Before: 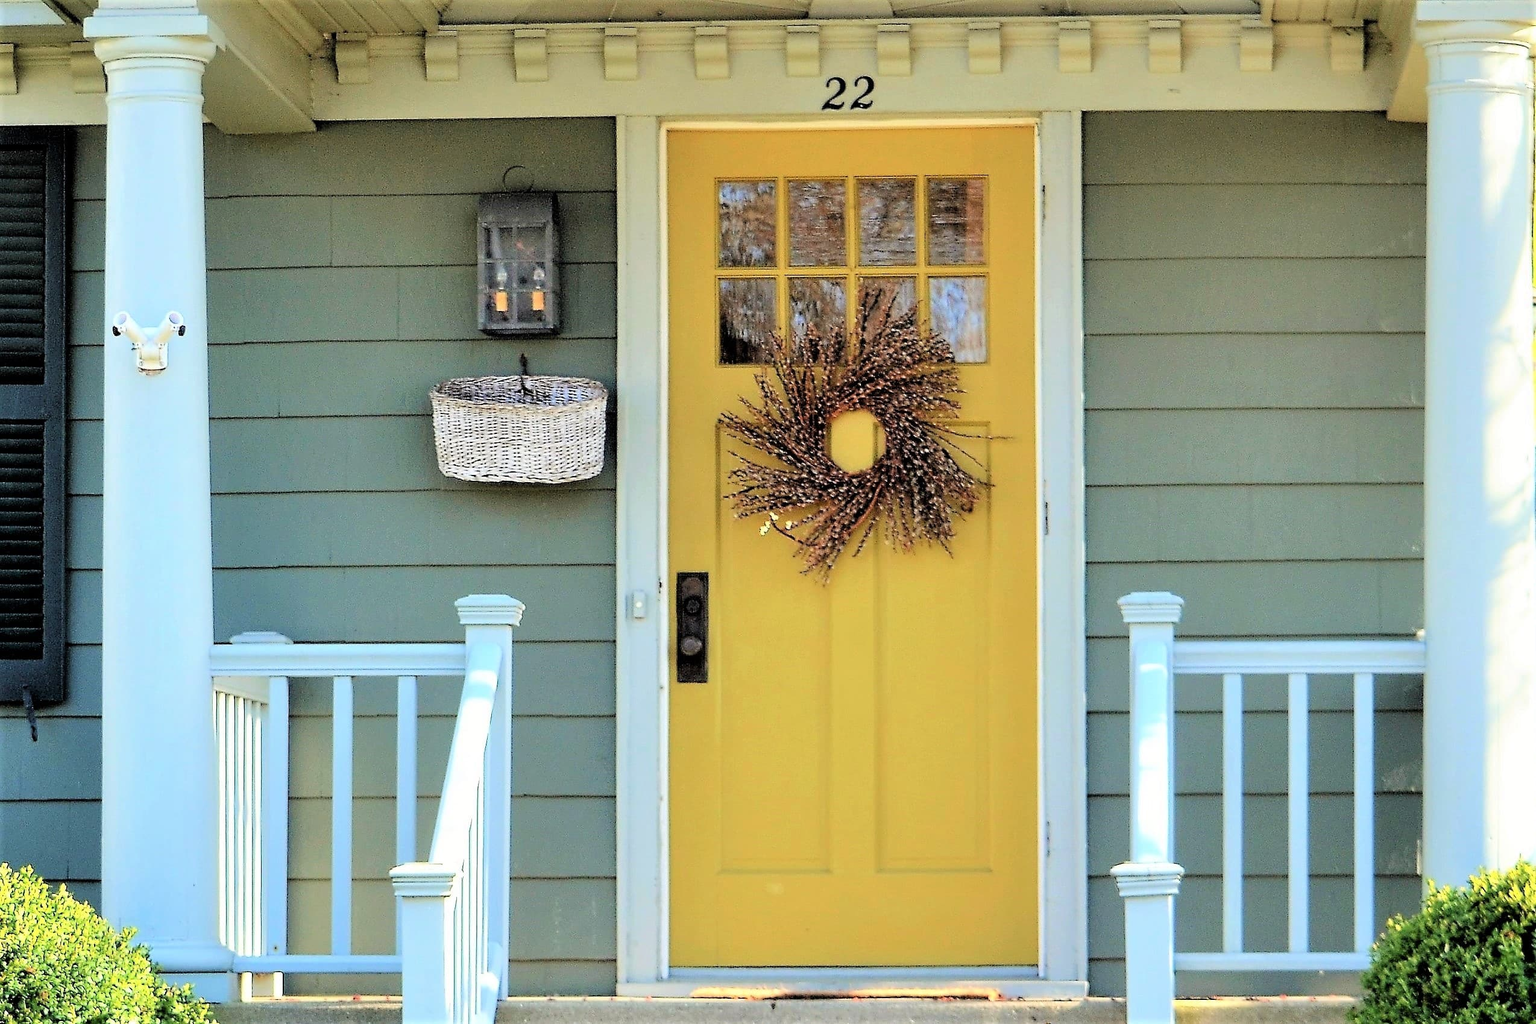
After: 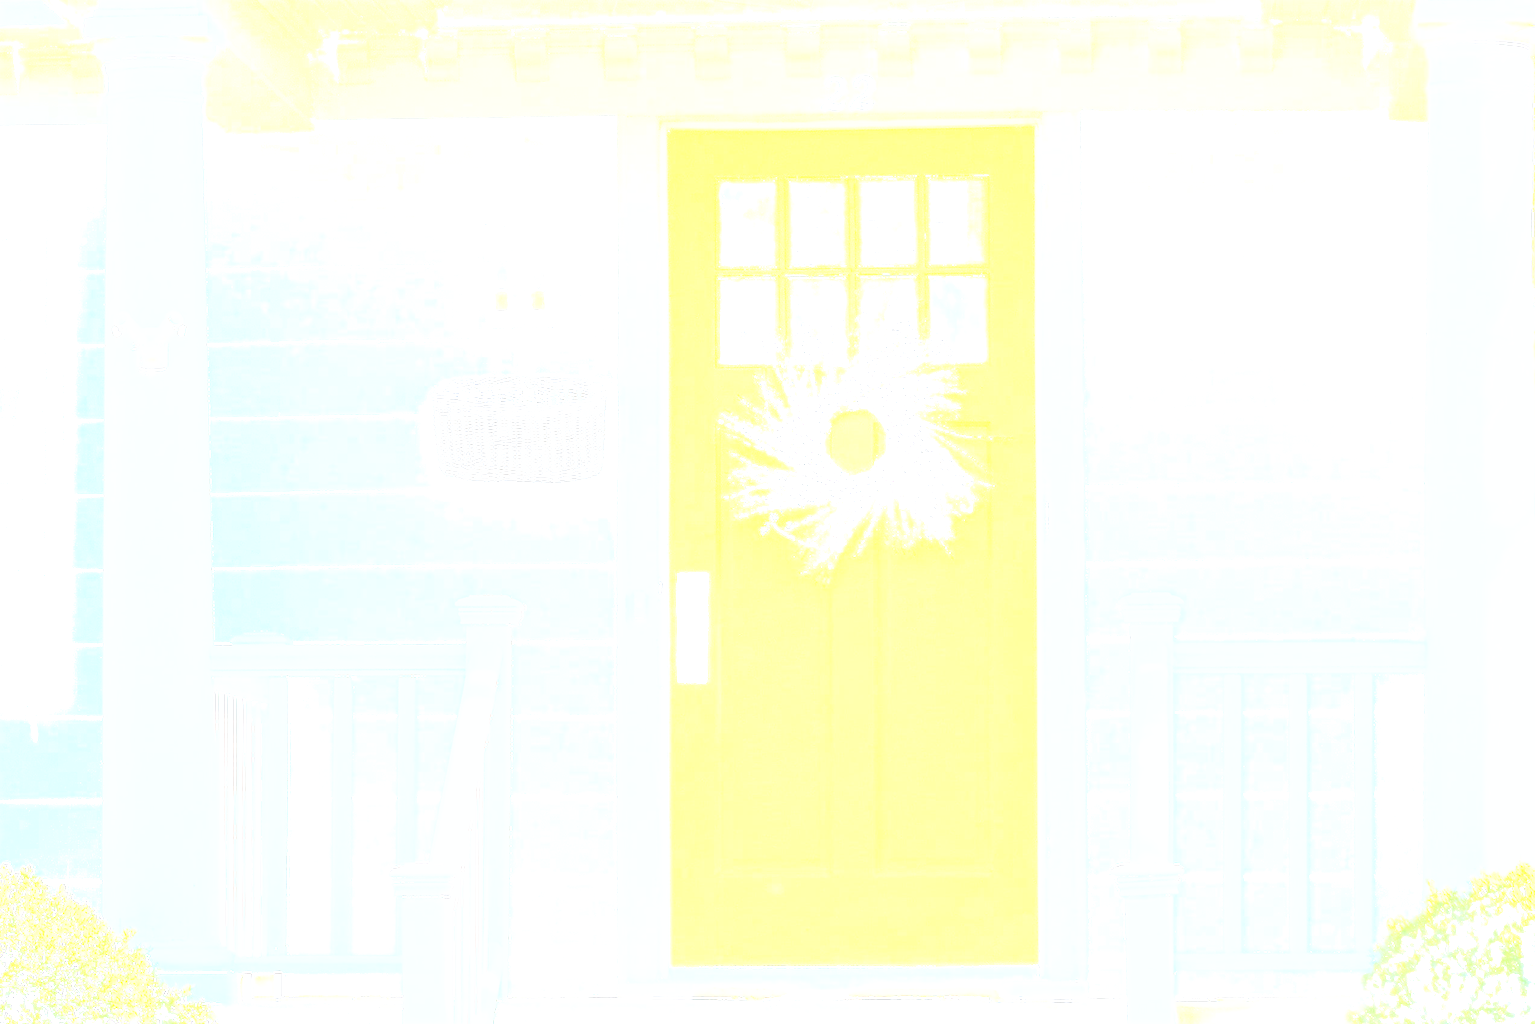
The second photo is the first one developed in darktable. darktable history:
base curve: curves: ch0 [(0, 0) (0.007, 0.004) (0.027, 0.03) (0.046, 0.07) (0.207, 0.54) (0.442, 0.872) (0.673, 0.972) (1, 1)], preserve colors none
white balance: red 0.948, green 1.02, blue 1.176
bloom: size 85%, threshold 5%, strength 85%
